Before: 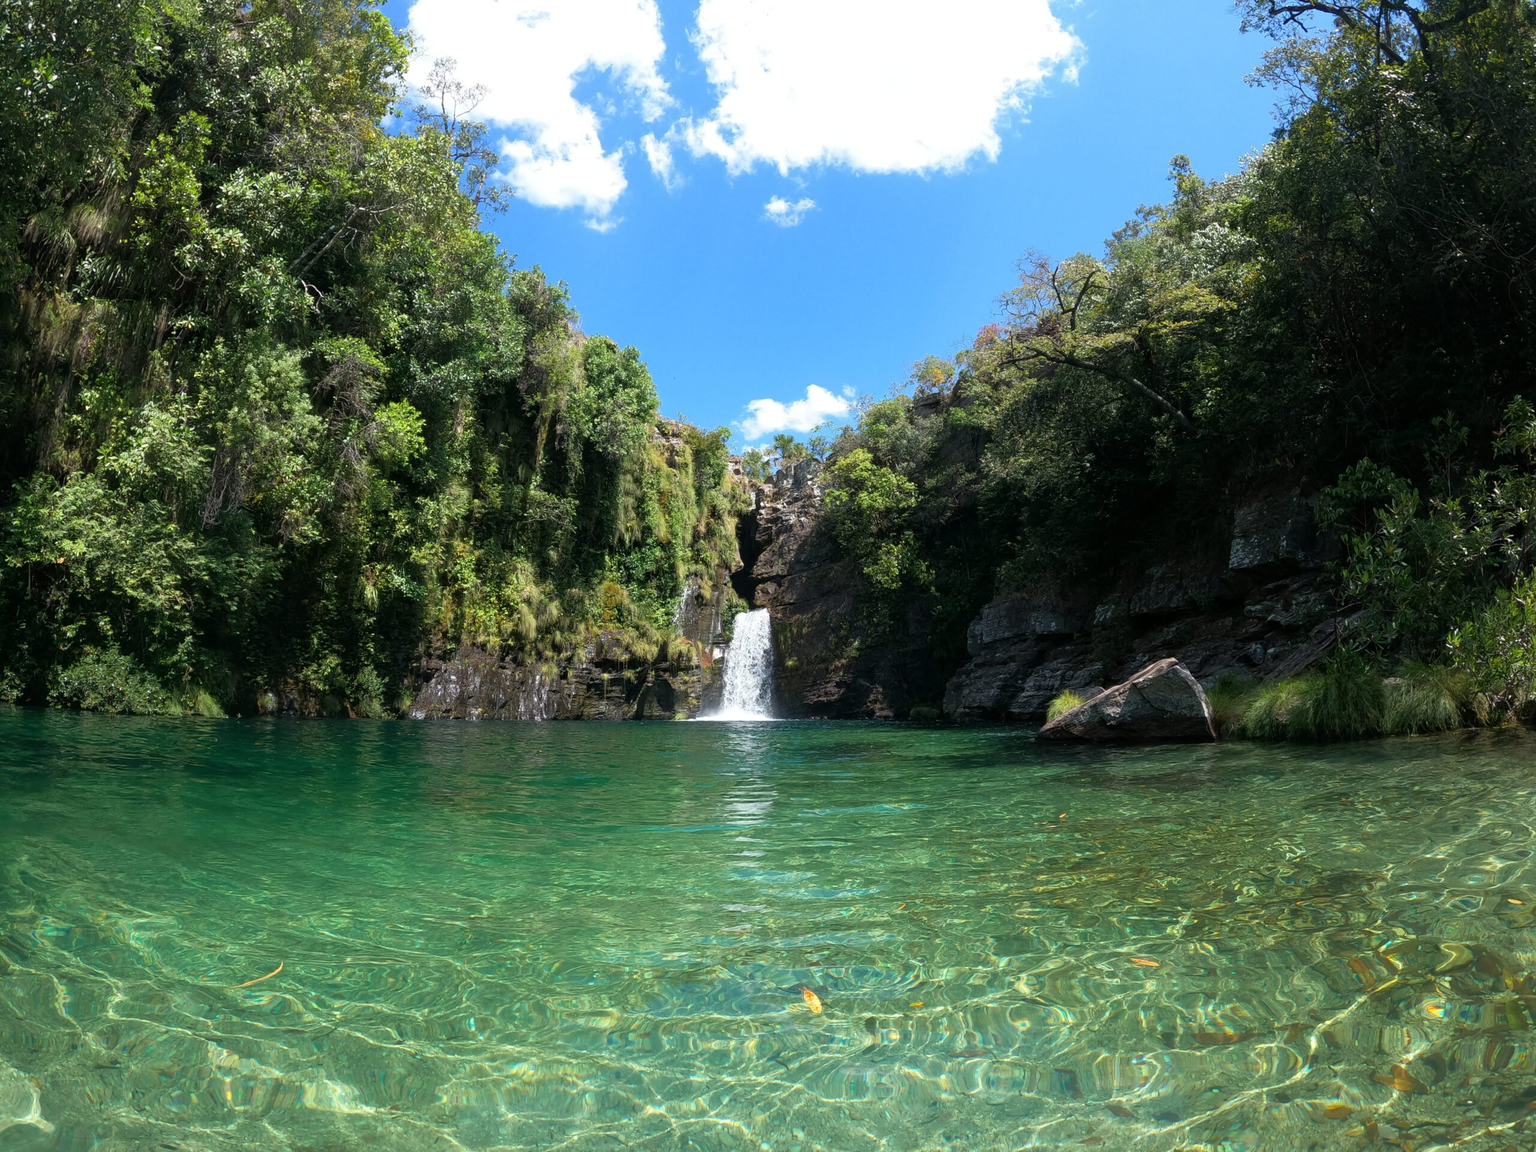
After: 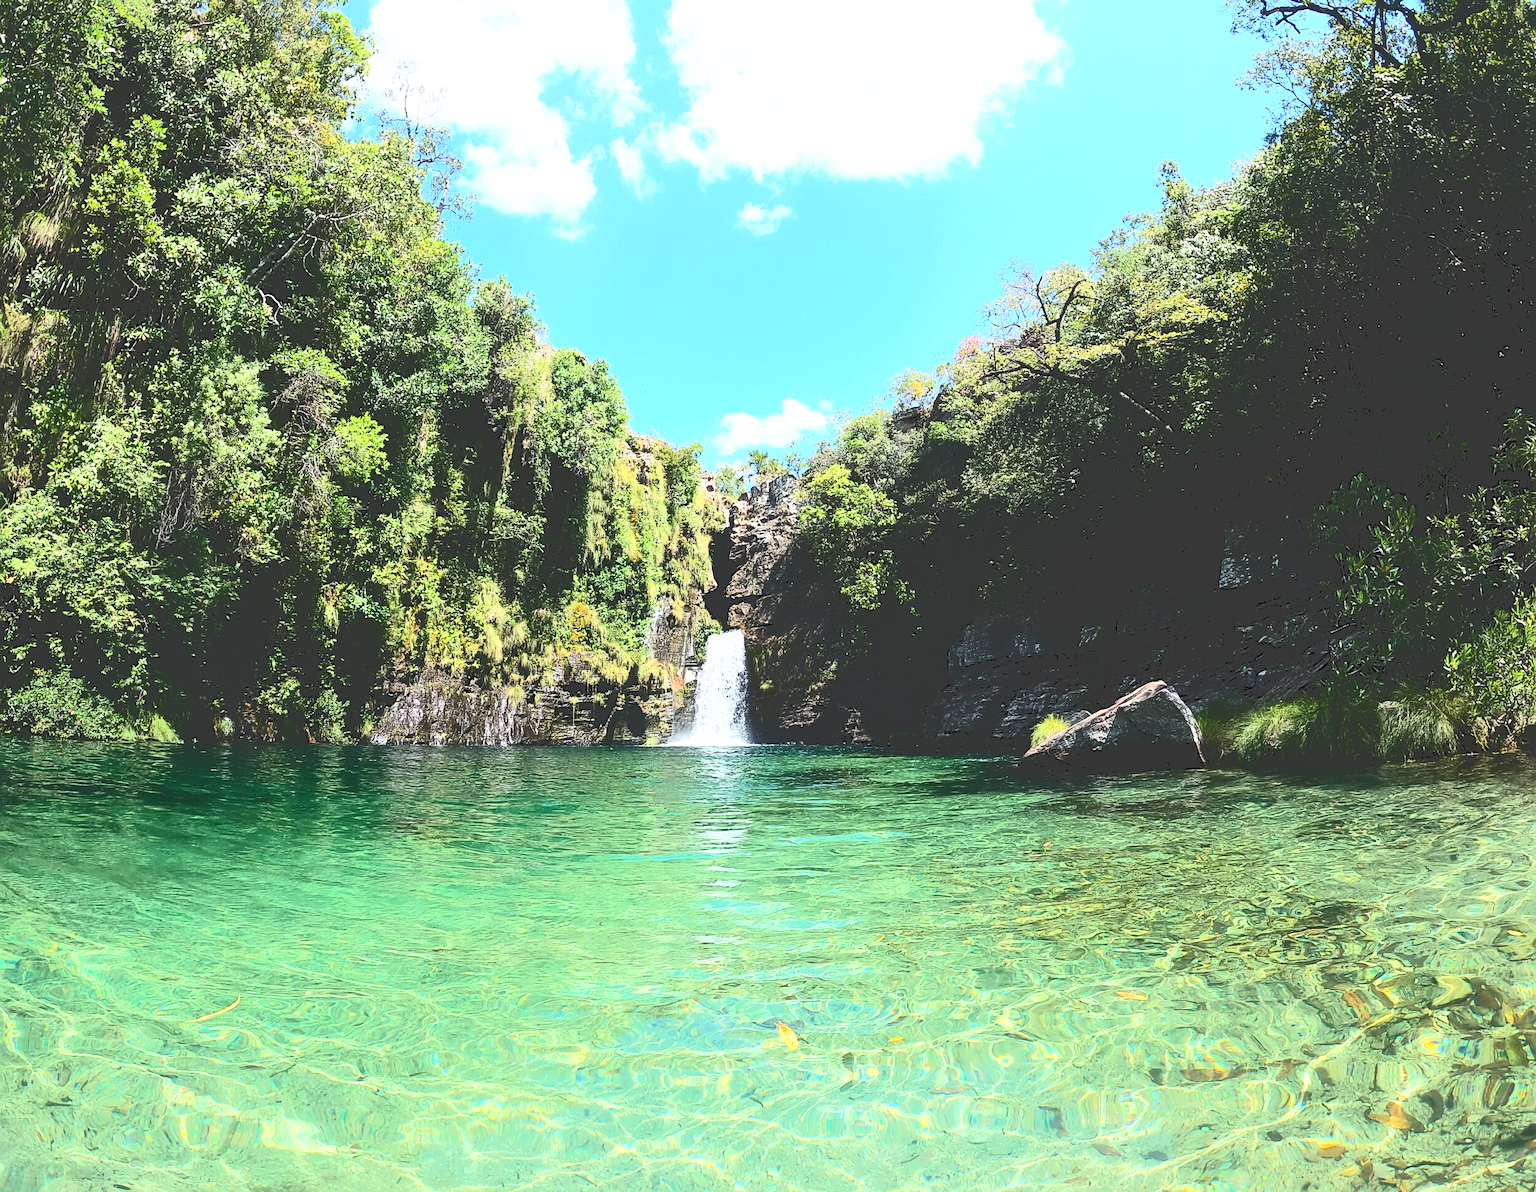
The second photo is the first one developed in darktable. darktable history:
base curve: curves: ch0 [(0, 0) (0.007, 0.004) (0.027, 0.03) (0.046, 0.07) (0.207, 0.54) (0.442, 0.872) (0.673, 0.972) (1, 1)]
tone curve: curves: ch0 [(0, 0) (0.003, 0.231) (0.011, 0.231) (0.025, 0.231) (0.044, 0.231) (0.069, 0.235) (0.1, 0.24) (0.136, 0.246) (0.177, 0.256) (0.224, 0.279) (0.277, 0.313) (0.335, 0.354) (0.399, 0.428) (0.468, 0.514) (0.543, 0.61) (0.623, 0.728) (0.709, 0.808) (0.801, 0.873) (0.898, 0.909) (1, 1)], color space Lab, independent channels, preserve colors none
crop and rotate: left 3.345%
sharpen: on, module defaults
local contrast: mode bilateral grid, contrast 21, coarseness 50, detail 120%, midtone range 0.2
